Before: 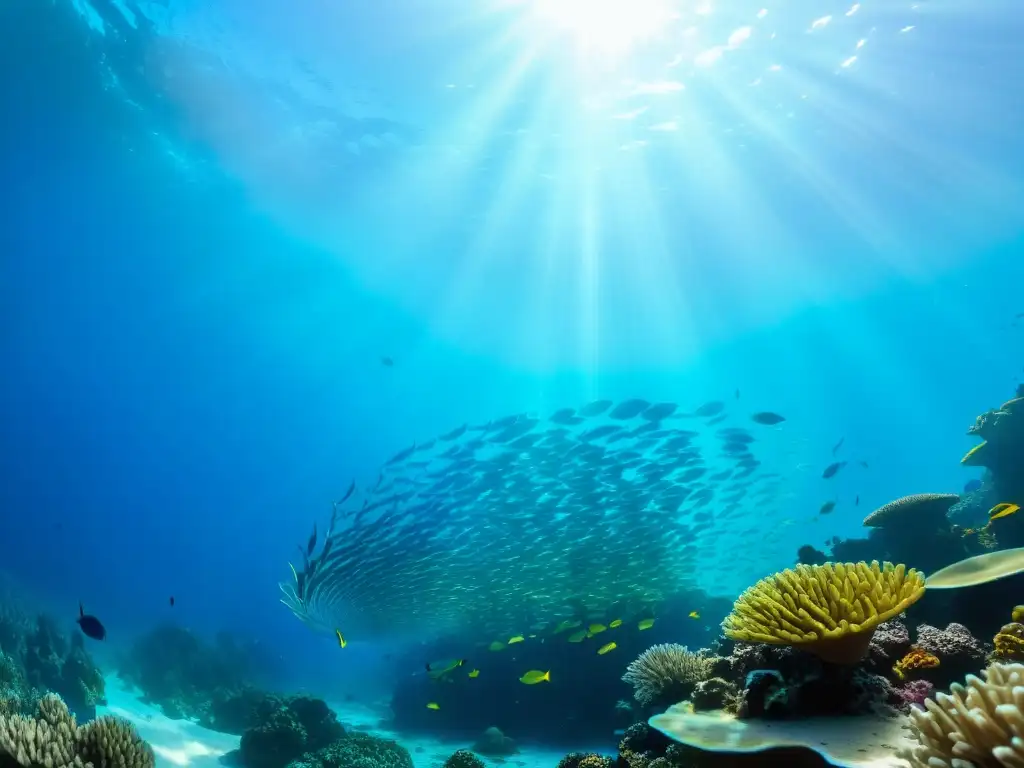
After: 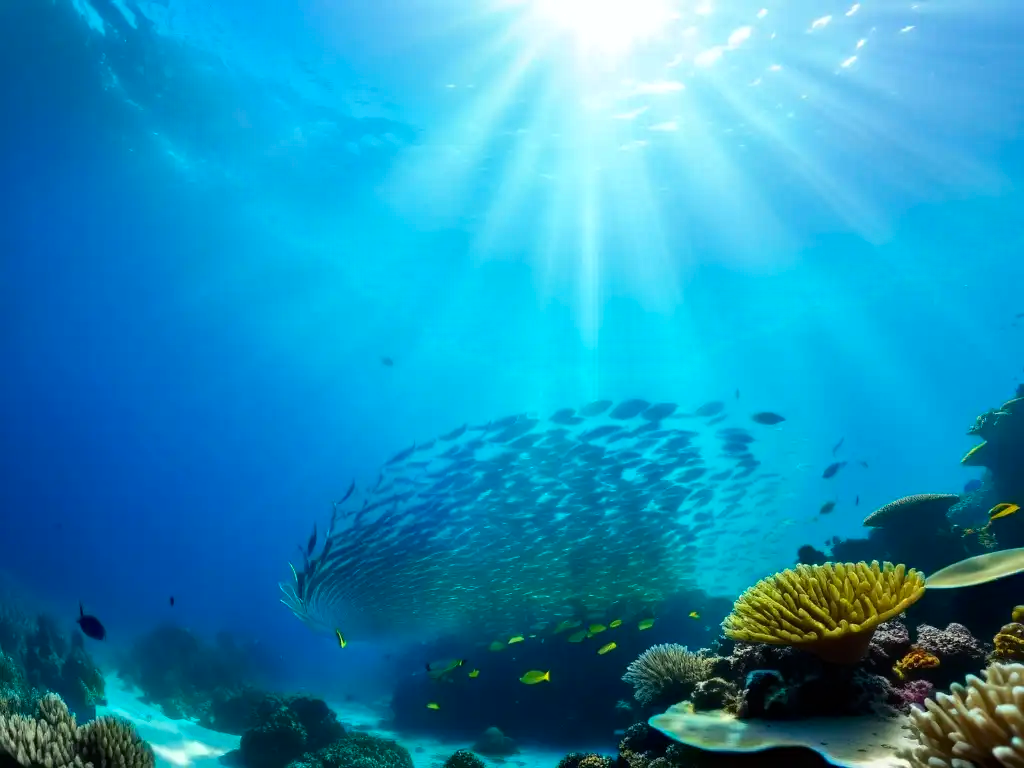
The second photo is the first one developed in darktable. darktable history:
haze removal: on, module defaults
color balance: gamma [0.9, 0.988, 0.975, 1.025], gain [1.05, 1, 1, 1]
contrast brightness saturation: contrast 0.03, brightness -0.04
tone equalizer: on, module defaults
